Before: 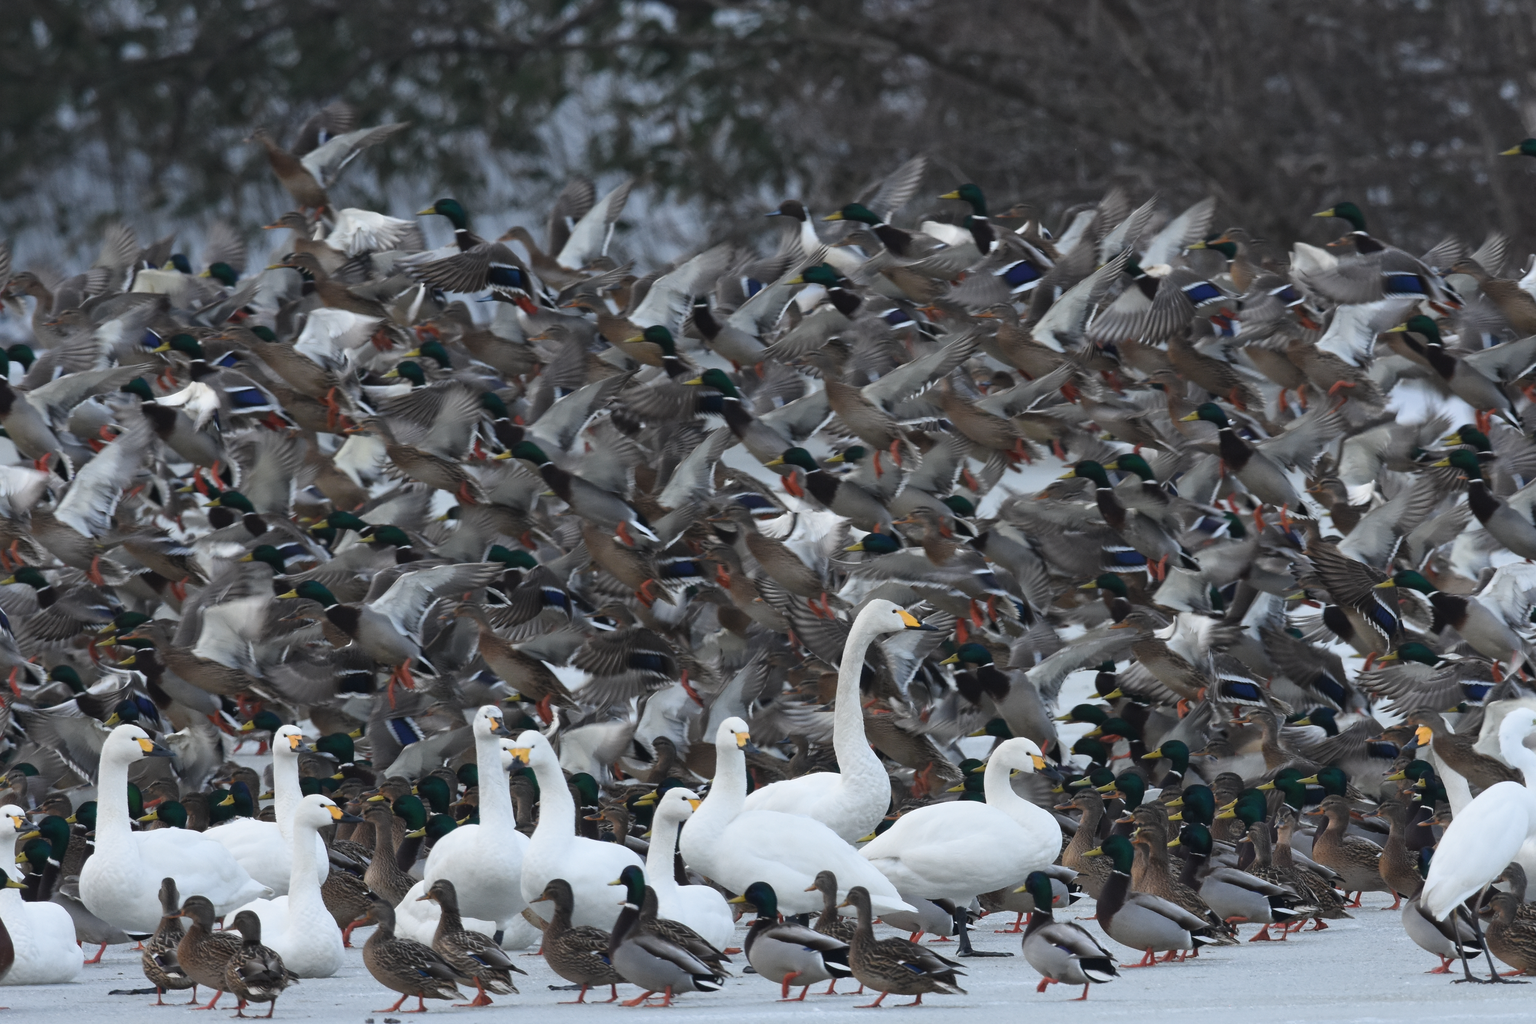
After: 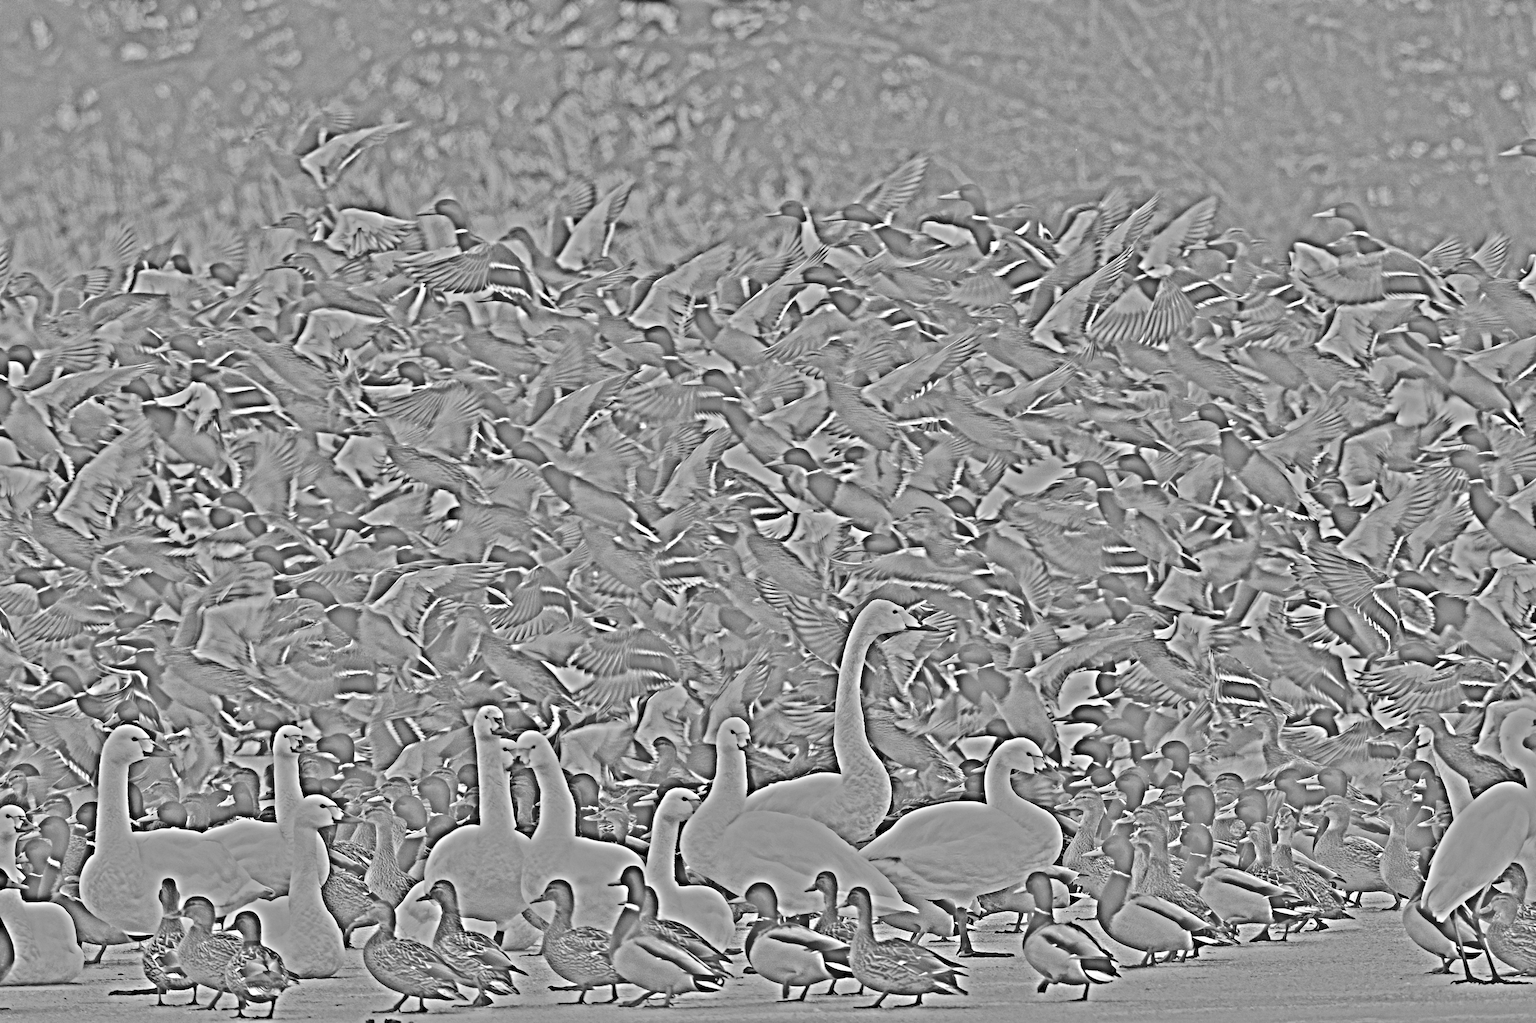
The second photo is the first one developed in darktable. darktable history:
highpass: on, module defaults
tone curve: curves: ch0 [(0, 0) (0.003, 0.076) (0.011, 0.081) (0.025, 0.084) (0.044, 0.092) (0.069, 0.1) (0.1, 0.117) (0.136, 0.144) (0.177, 0.186) (0.224, 0.237) (0.277, 0.306) (0.335, 0.39) (0.399, 0.494) (0.468, 0.574) (0.543, 0.666) (0.623, 0.722) (0.709, 0.79) (0.801, 0.855) (0.898, 0.926) (1, 1)], preserve colors none
